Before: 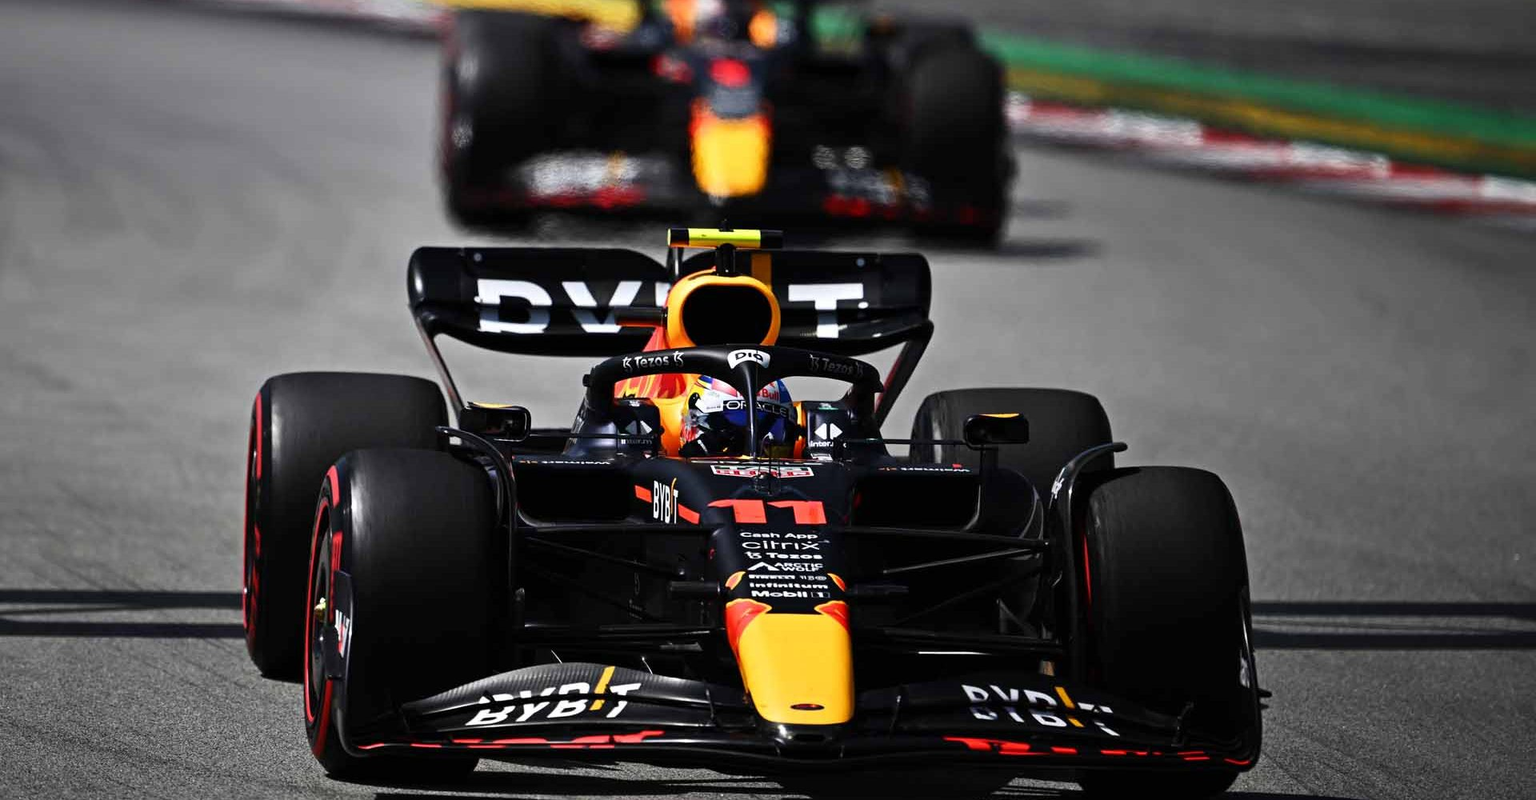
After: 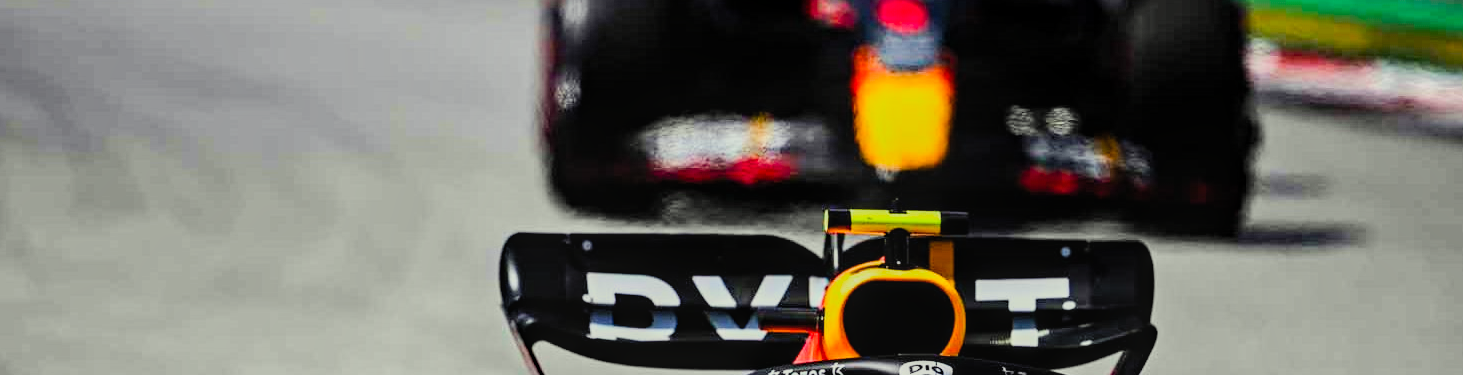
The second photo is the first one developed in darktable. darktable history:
crop: left 0.54%, top 7.637%, right 23.23%, bottom 54.798%
color correction: highlights a* -4.29, highlights b* 7.22
color balance rgb: perceptual saturation grading › global saturation 30.092%, perceptual brilliance grading › mid-tones 9.864%, perceptual brilliance grading › shadows 15.085%
filmic rgb: black relative exposure -7.65 EV, white relative exposure 4.56 EV, threshold 6 EV, hardness 3.61, iterations of high-quality reconstruction 10, enable highlight reconstruction true
contrast brightness saturation: contrast 0.202, brightness 0.159, saturation 0.229
haze removal: compatibility mode true, adaptive false
local contrast: on, module defaults
